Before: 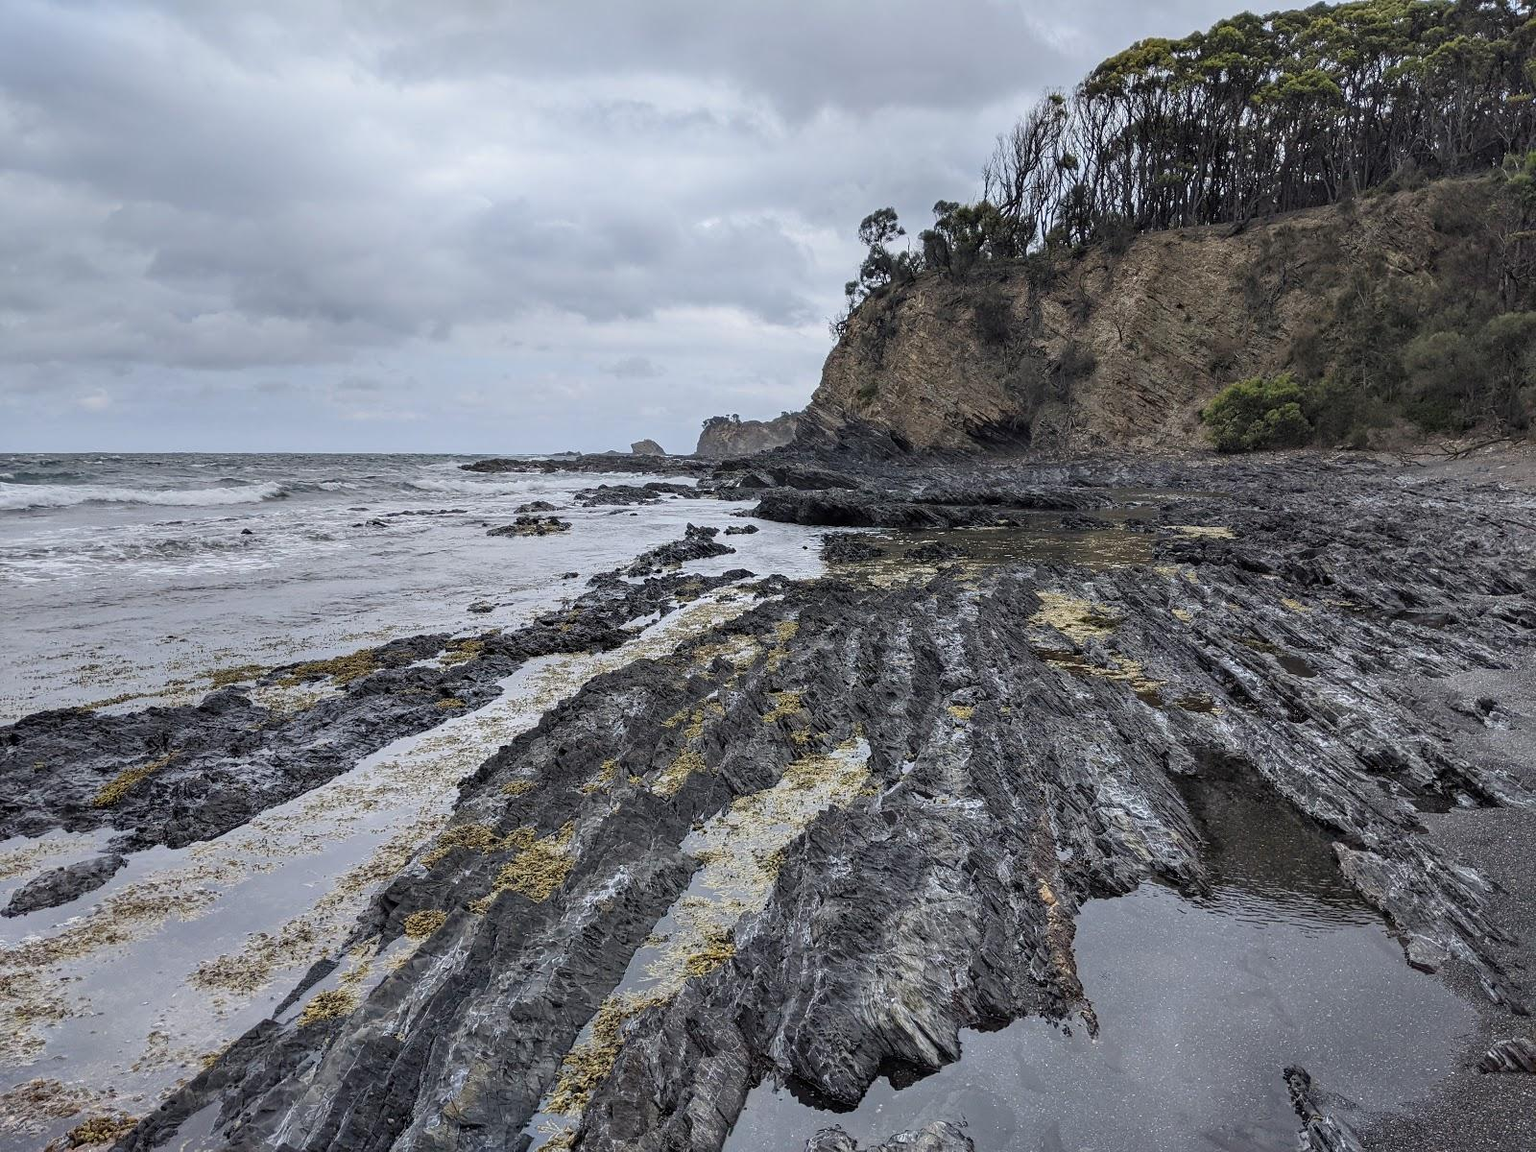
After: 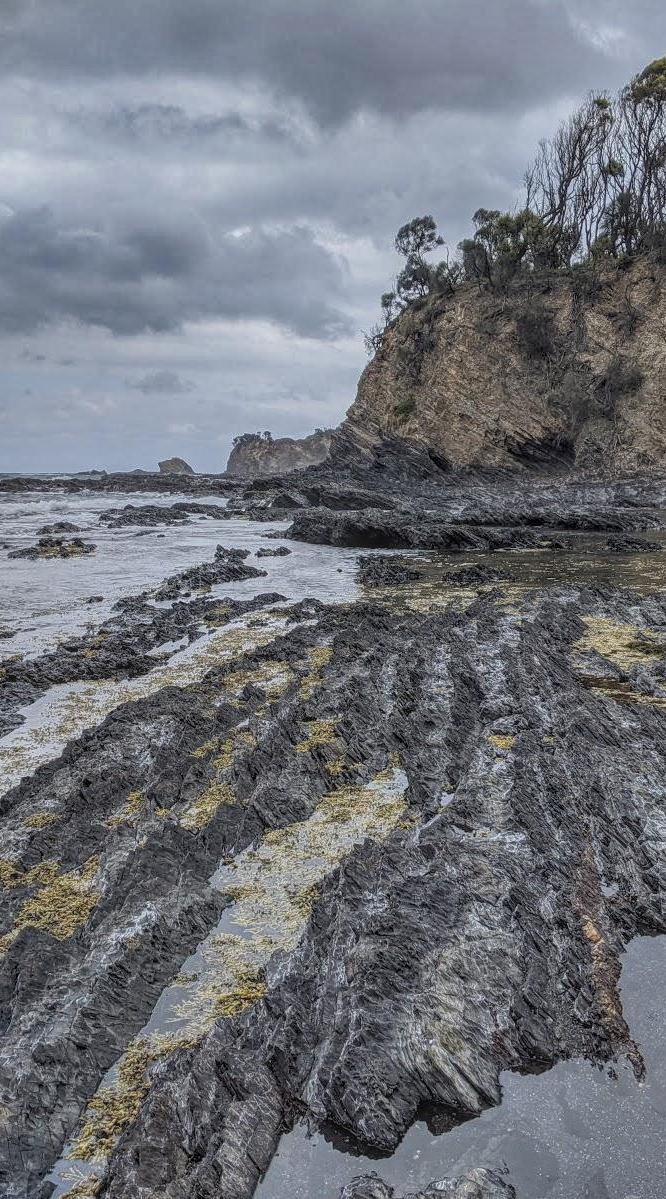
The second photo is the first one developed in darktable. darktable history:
shadows and highlights: white point adjustment -3.64, highlights -63.34, highlights color adjustment 42%, soften with gaussian
local contrast: highlights 66%, shadows 33%, detail 166%, midtone range 0.2
crop: left 31.229%, right 27.105%
